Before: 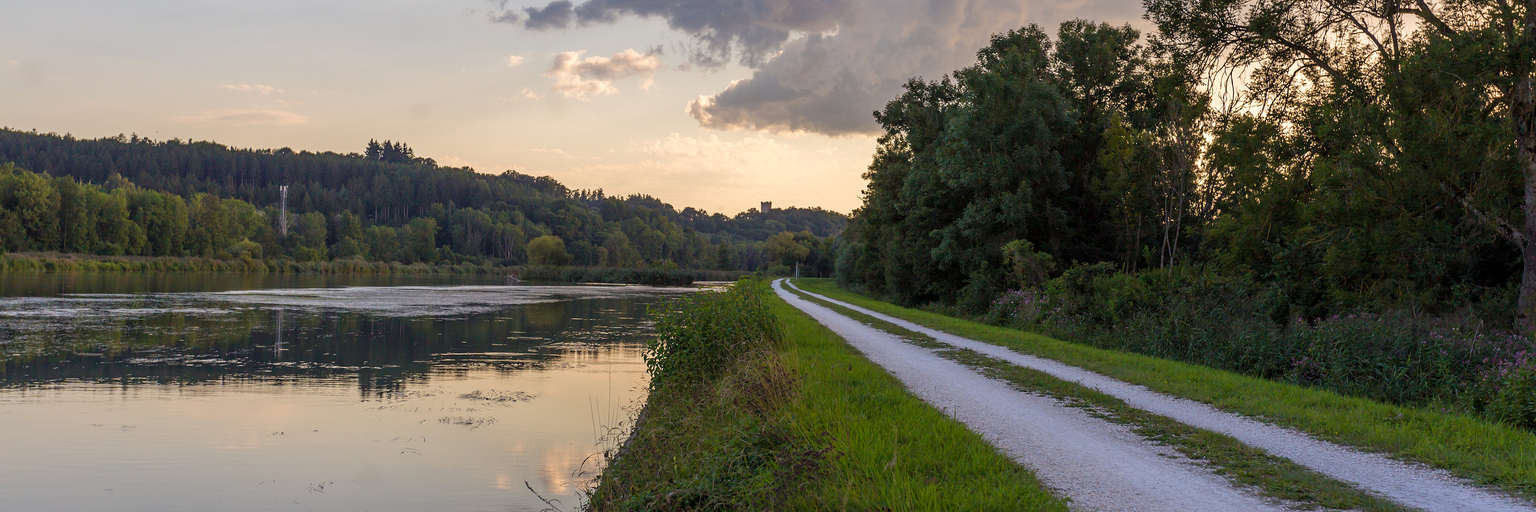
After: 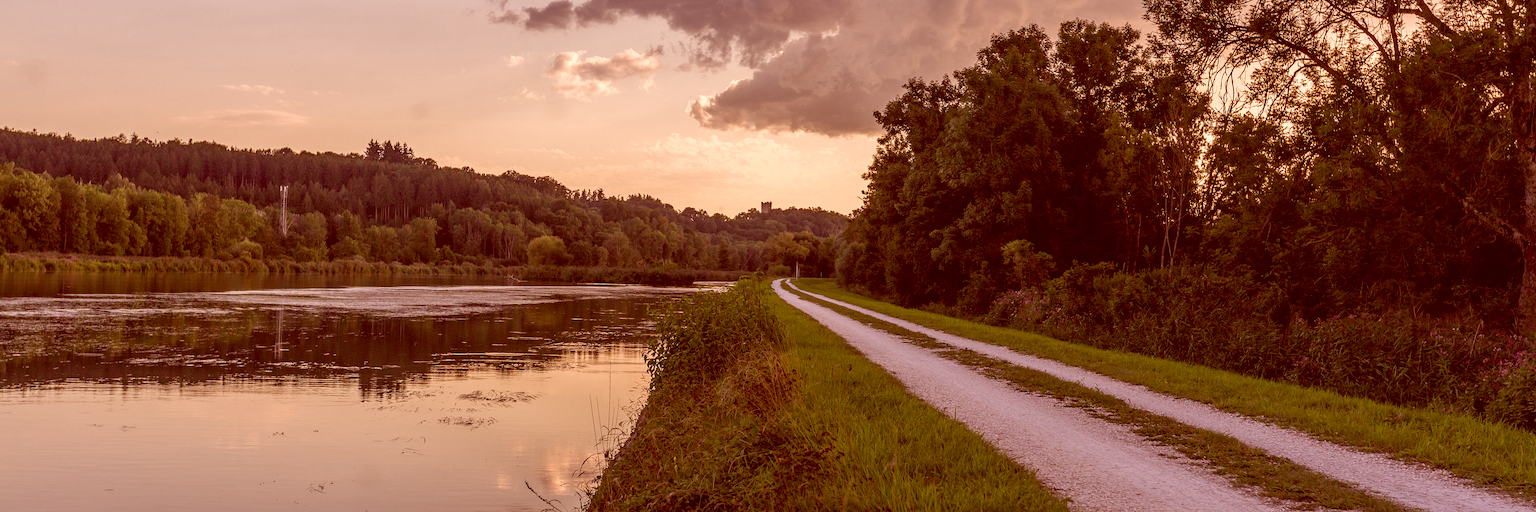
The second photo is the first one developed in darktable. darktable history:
local contrast: on, module defaults
exposure: black level correction 0.001, compensate highlight preservation false
color correction: highlights a* 9.03, highlights b* 8.71, shadows a* 40, shadows b* 40, saturation 0.8
